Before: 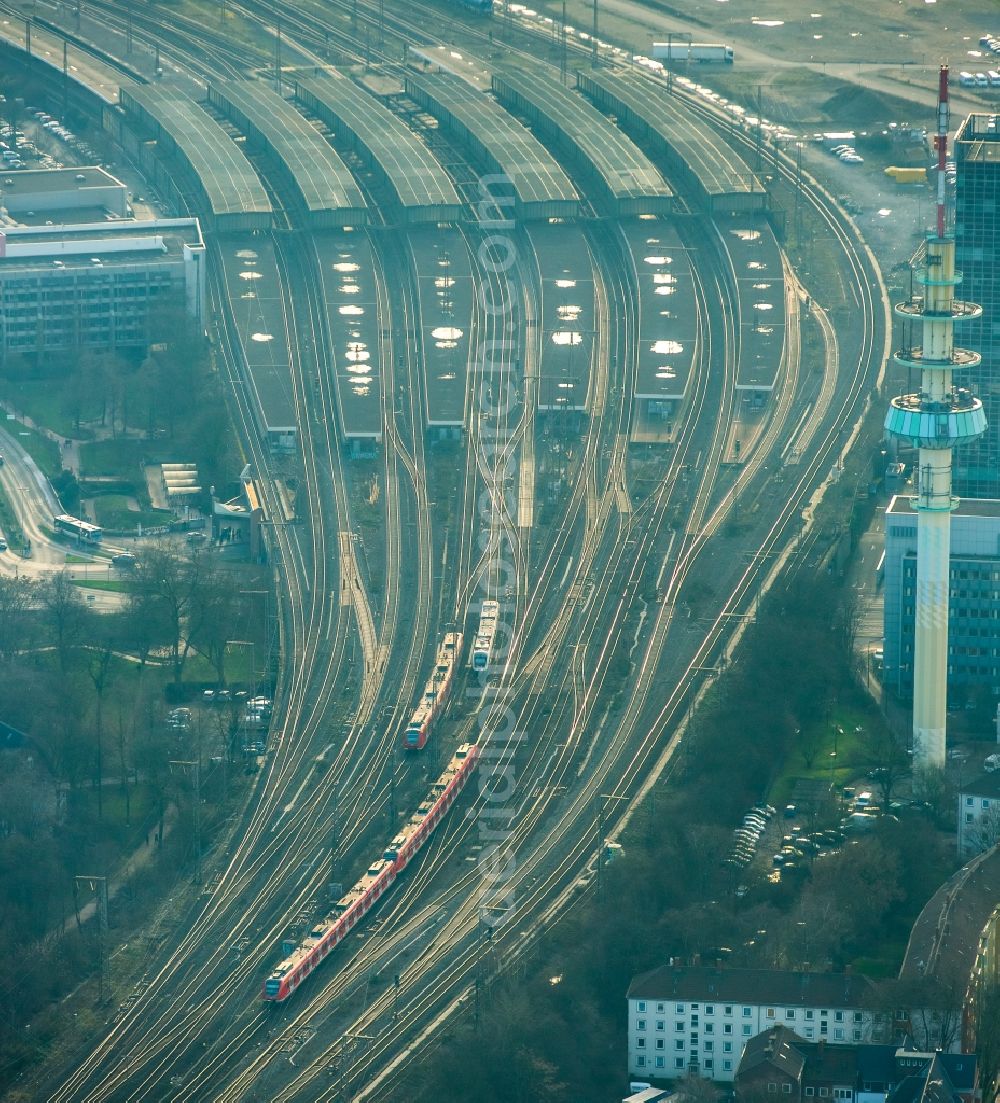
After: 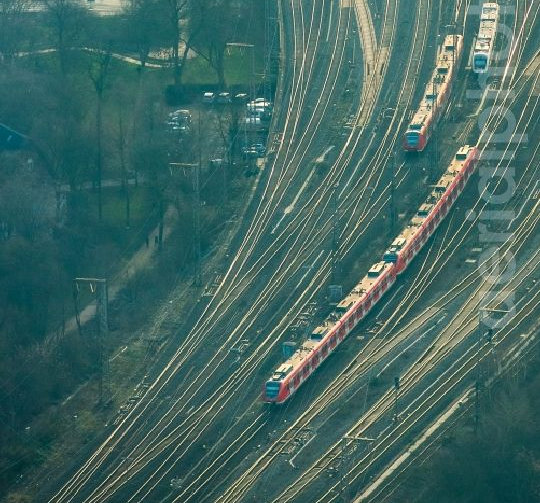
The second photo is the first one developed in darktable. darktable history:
crop and rotate: top 54.245%, right 45.938%, bottom 0.119%
